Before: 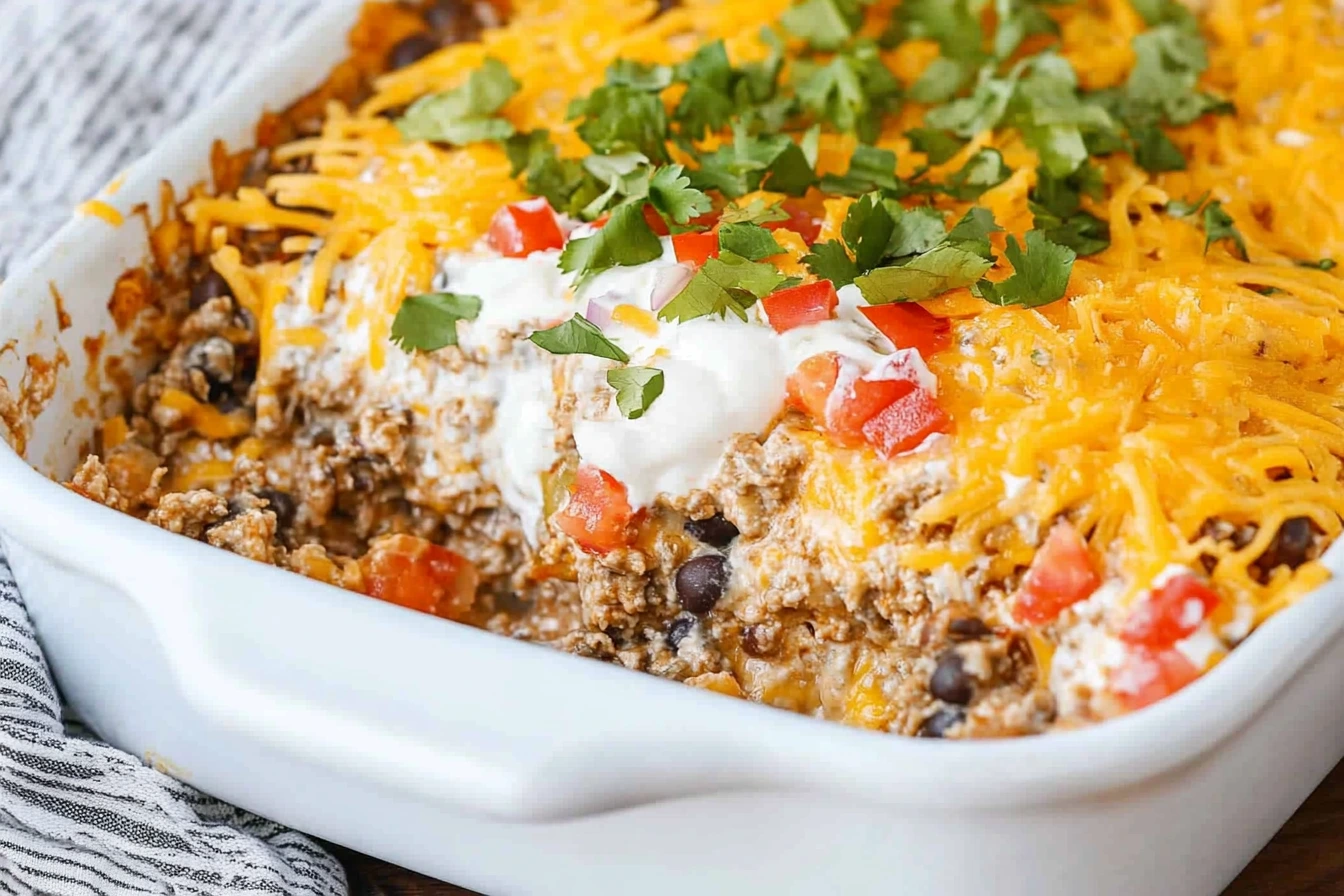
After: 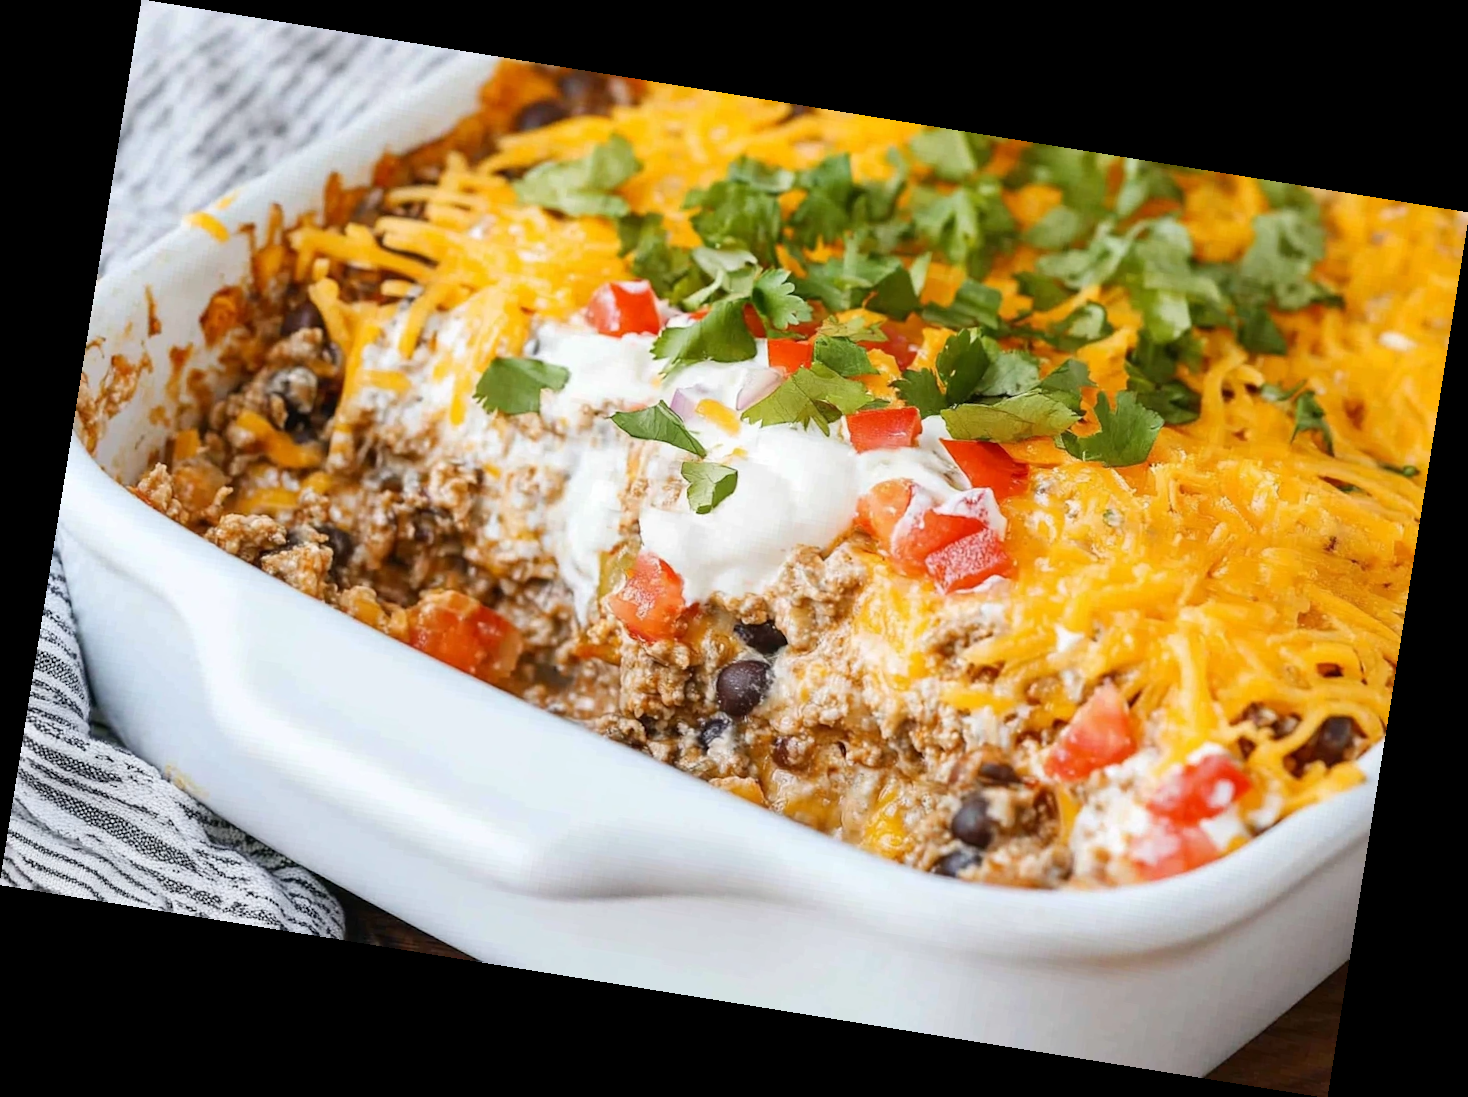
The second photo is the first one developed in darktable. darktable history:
white balance: red 1, blue 1
rotate and perspective: rotation 9.12°, automatic cropping off
